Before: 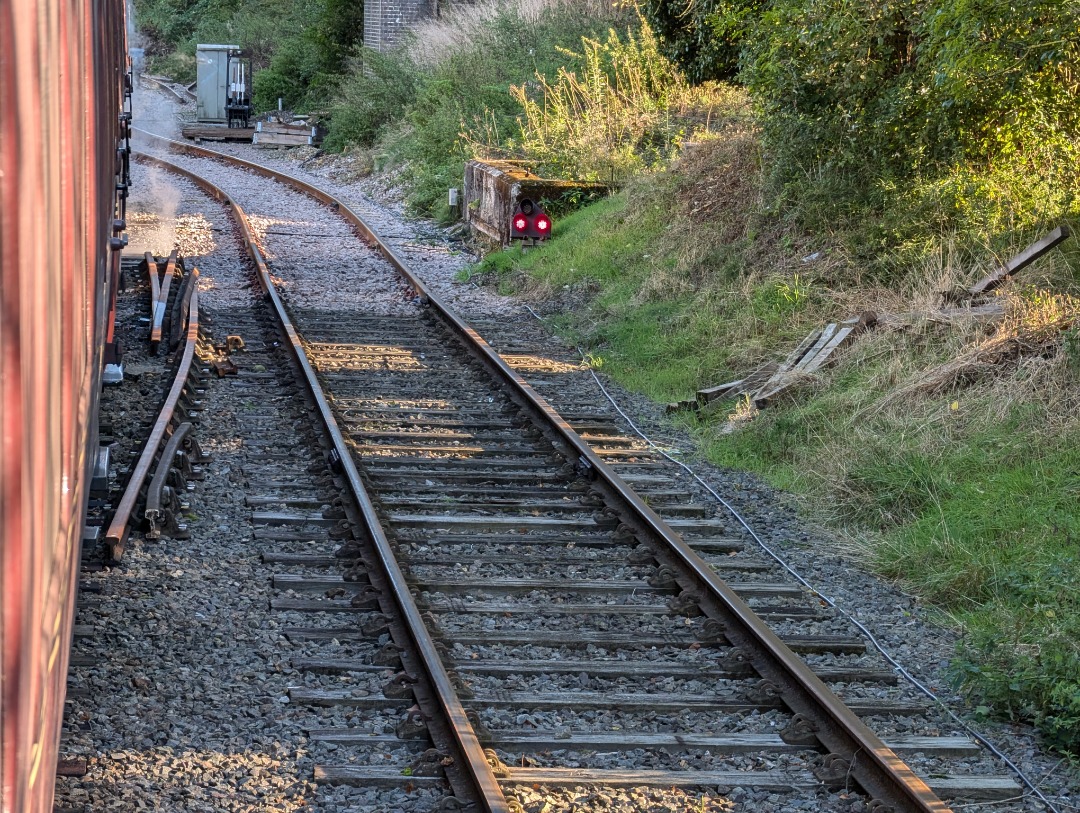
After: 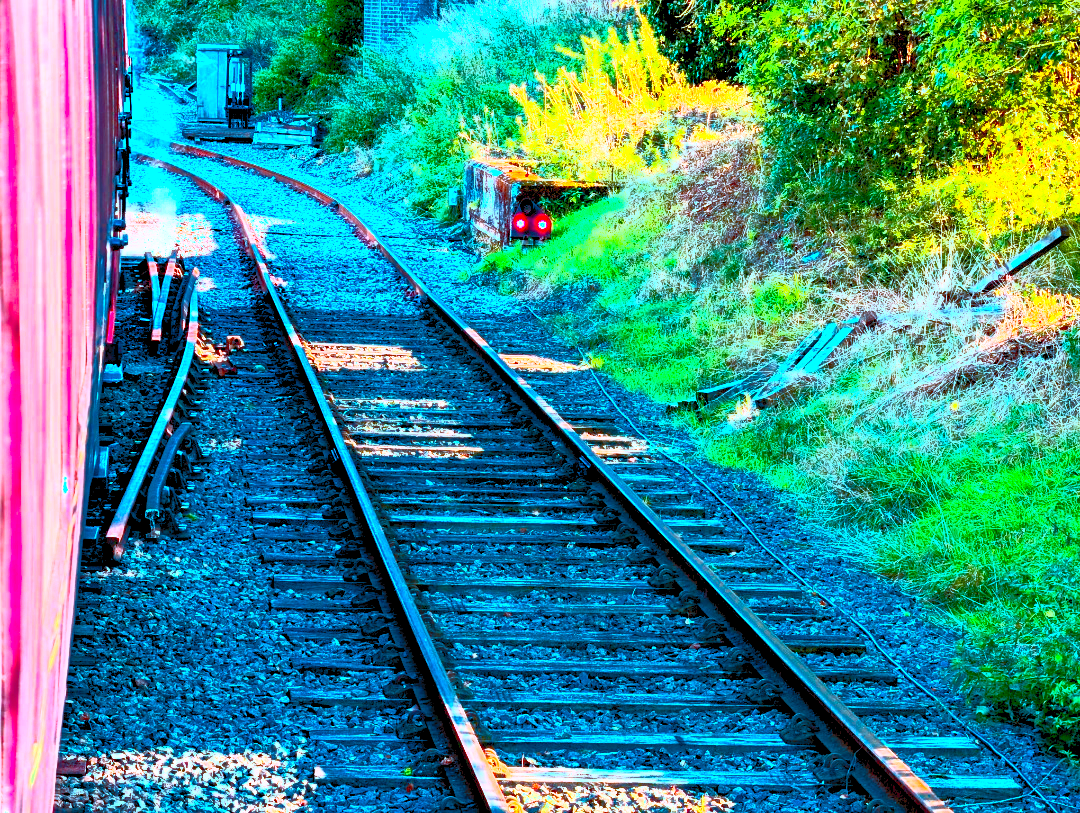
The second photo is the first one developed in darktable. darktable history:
color calibration: output R [1.422, -0.35, -0.252, 0], output G [-0.238, 1.259, -0.084, 0], output B [-0.081, -0.196, 1.58, 0], output brightness [0.49, 0.671, -0.57, 0], illuminant as shot in camera, x 0.358, y 0.373, temperature 4628.91 K
exposure: black level correction 0.011, exposure -0.481 EV, compensate highlight preservation false
contrast brightness saturation: contrast 1, brightness 0.998, saturation 0.994
